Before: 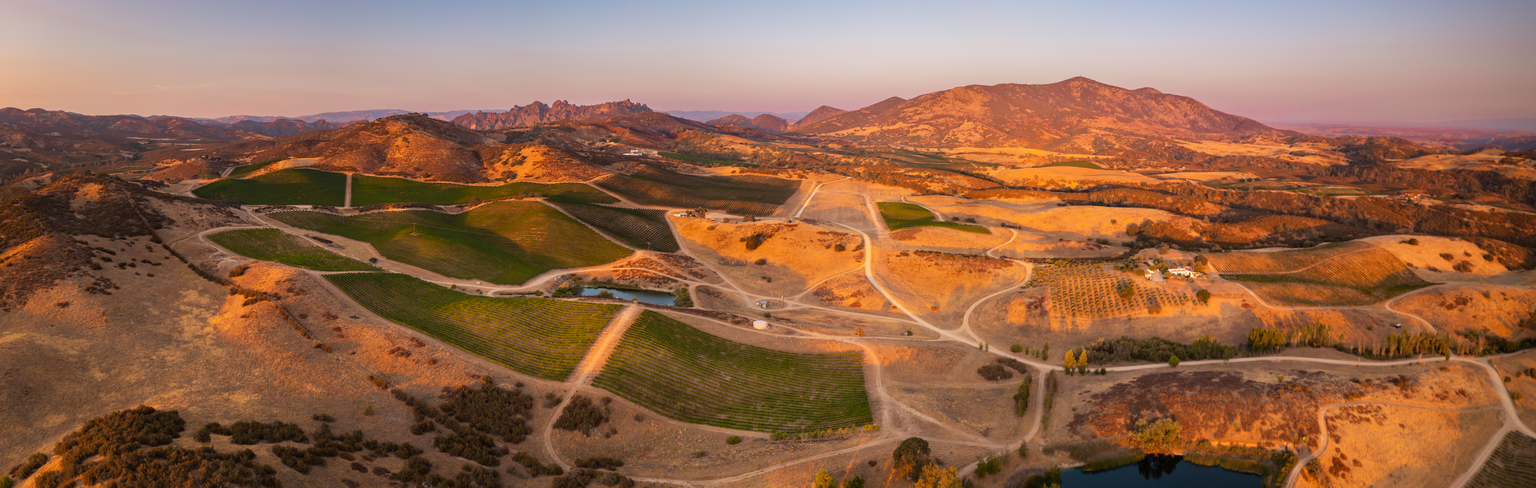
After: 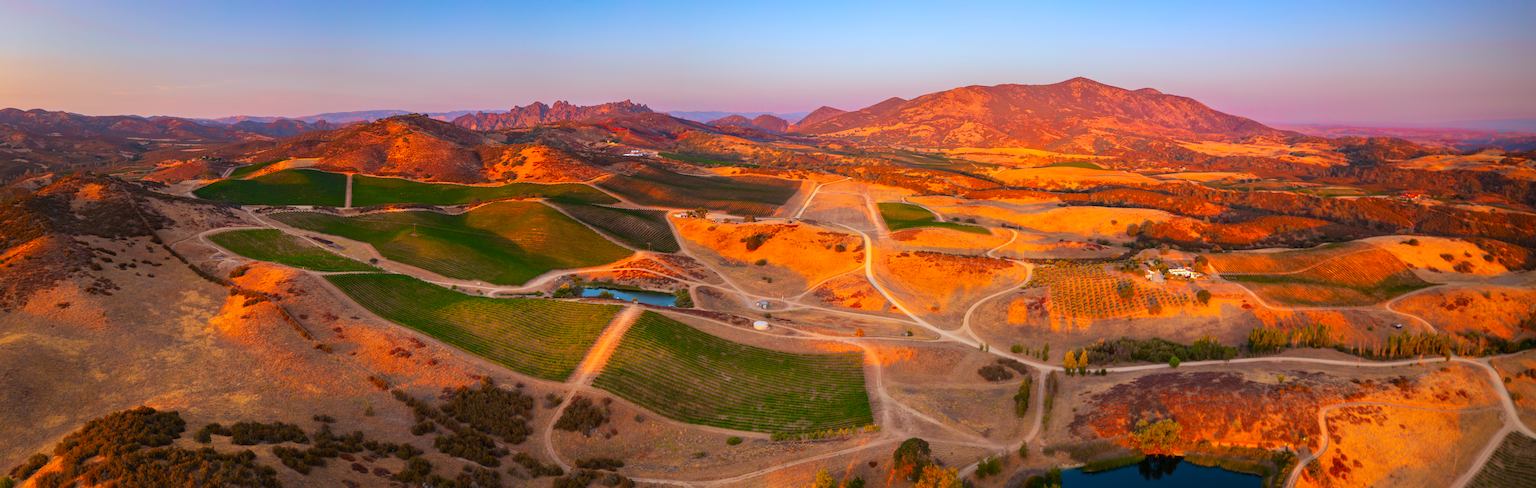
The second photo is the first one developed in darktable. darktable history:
color calibration: illuminant Planckian (black body), x 0.378, y 0.375, temperature 4065 K
color contrast: green-magenta contrast 1.69, blue-yellow contrast 1.49
